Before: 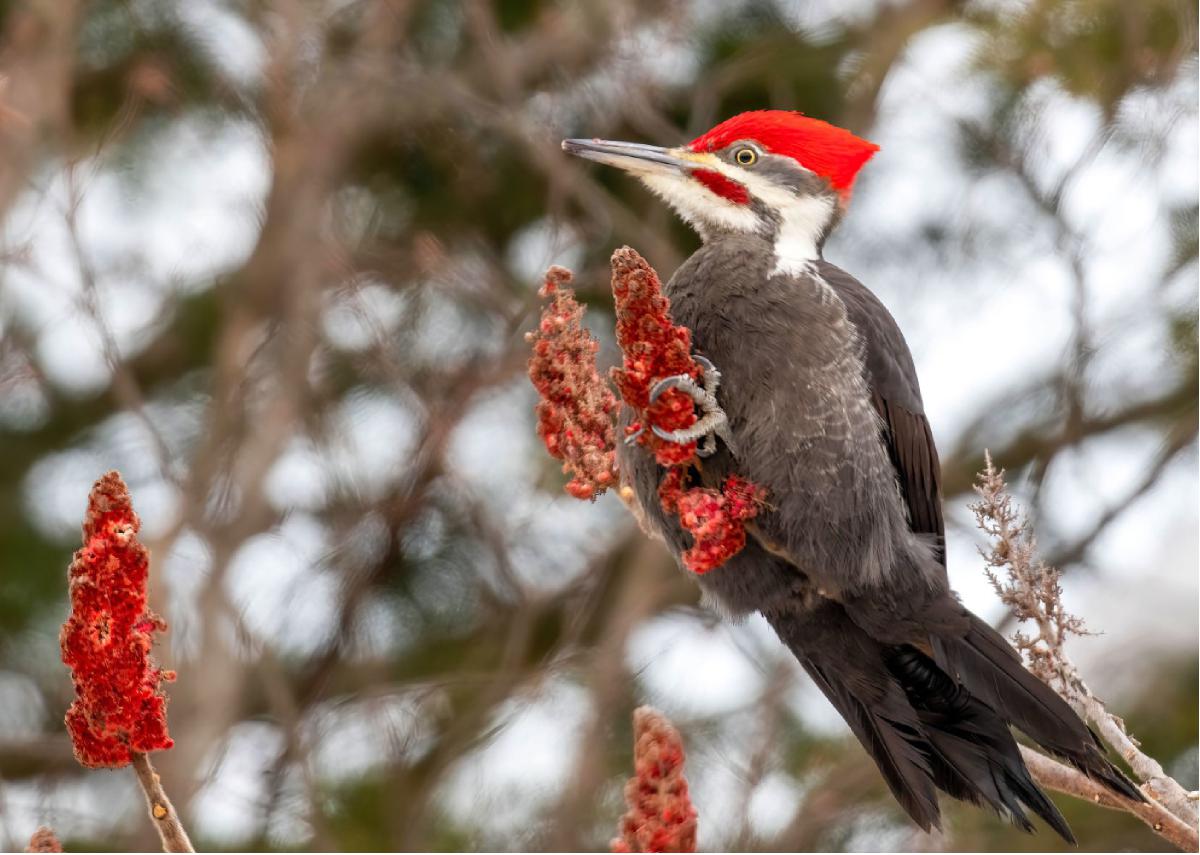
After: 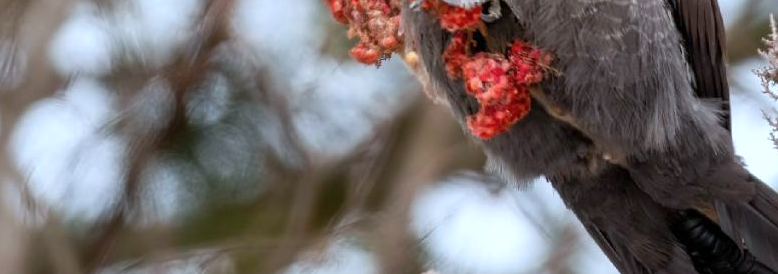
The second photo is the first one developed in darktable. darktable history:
color calibration: illuminant custom, x 0.368, y 0.373, temperature 4337.22 K
crop: left 17.971%, top 50.947%, right 17.183%, bottom 16.899%
